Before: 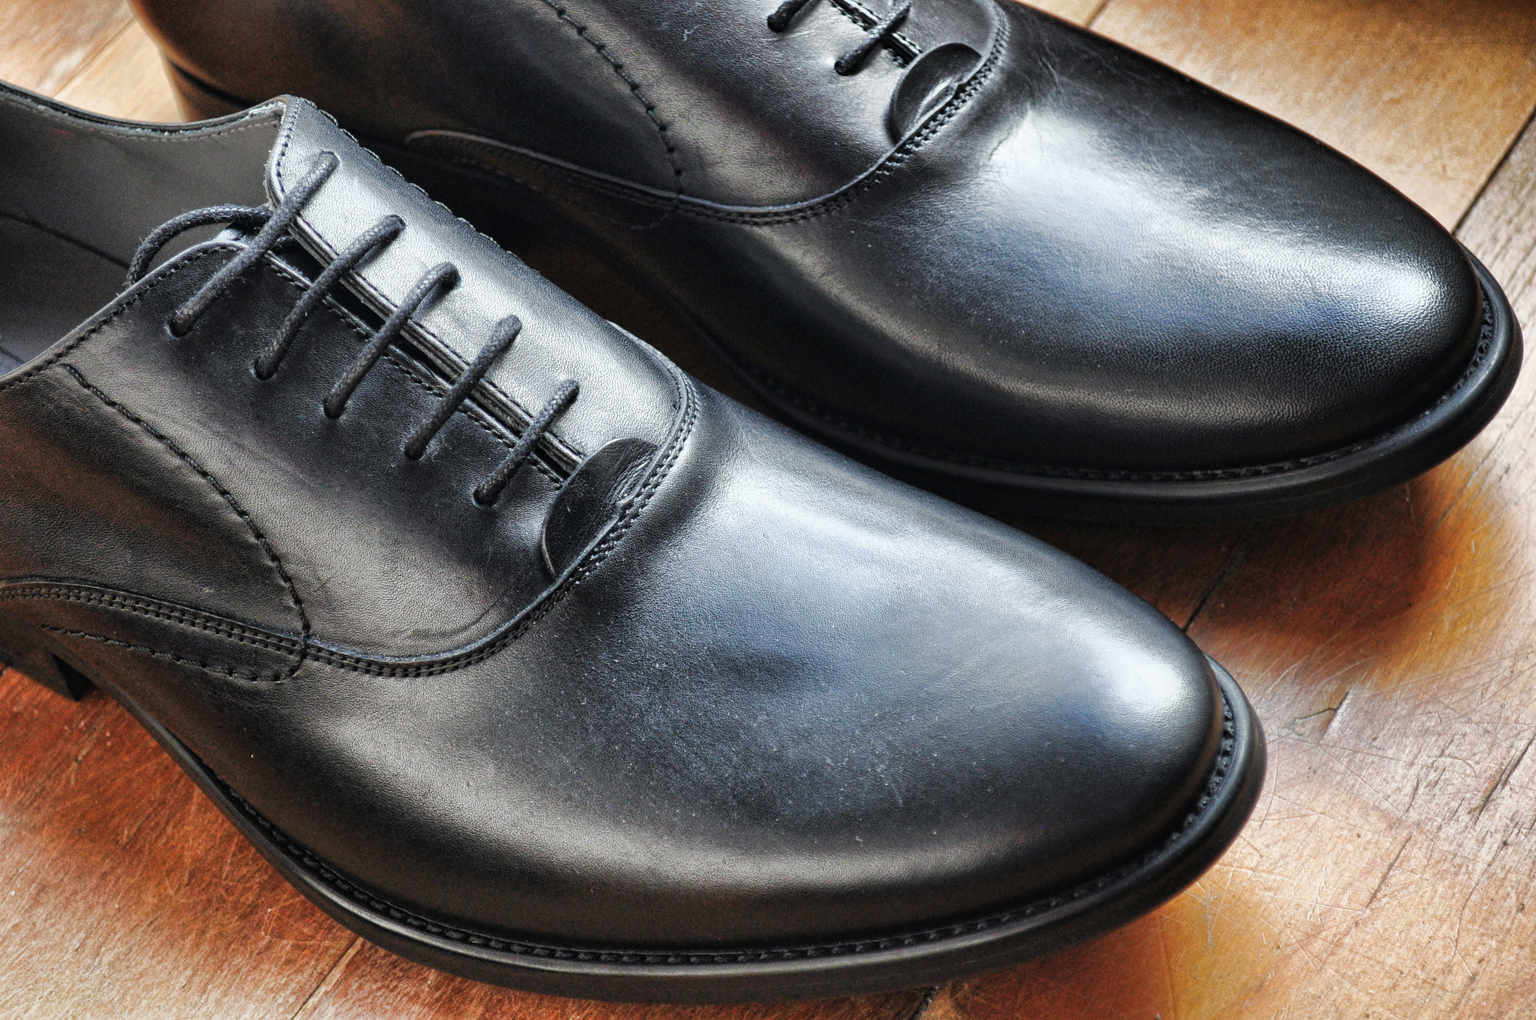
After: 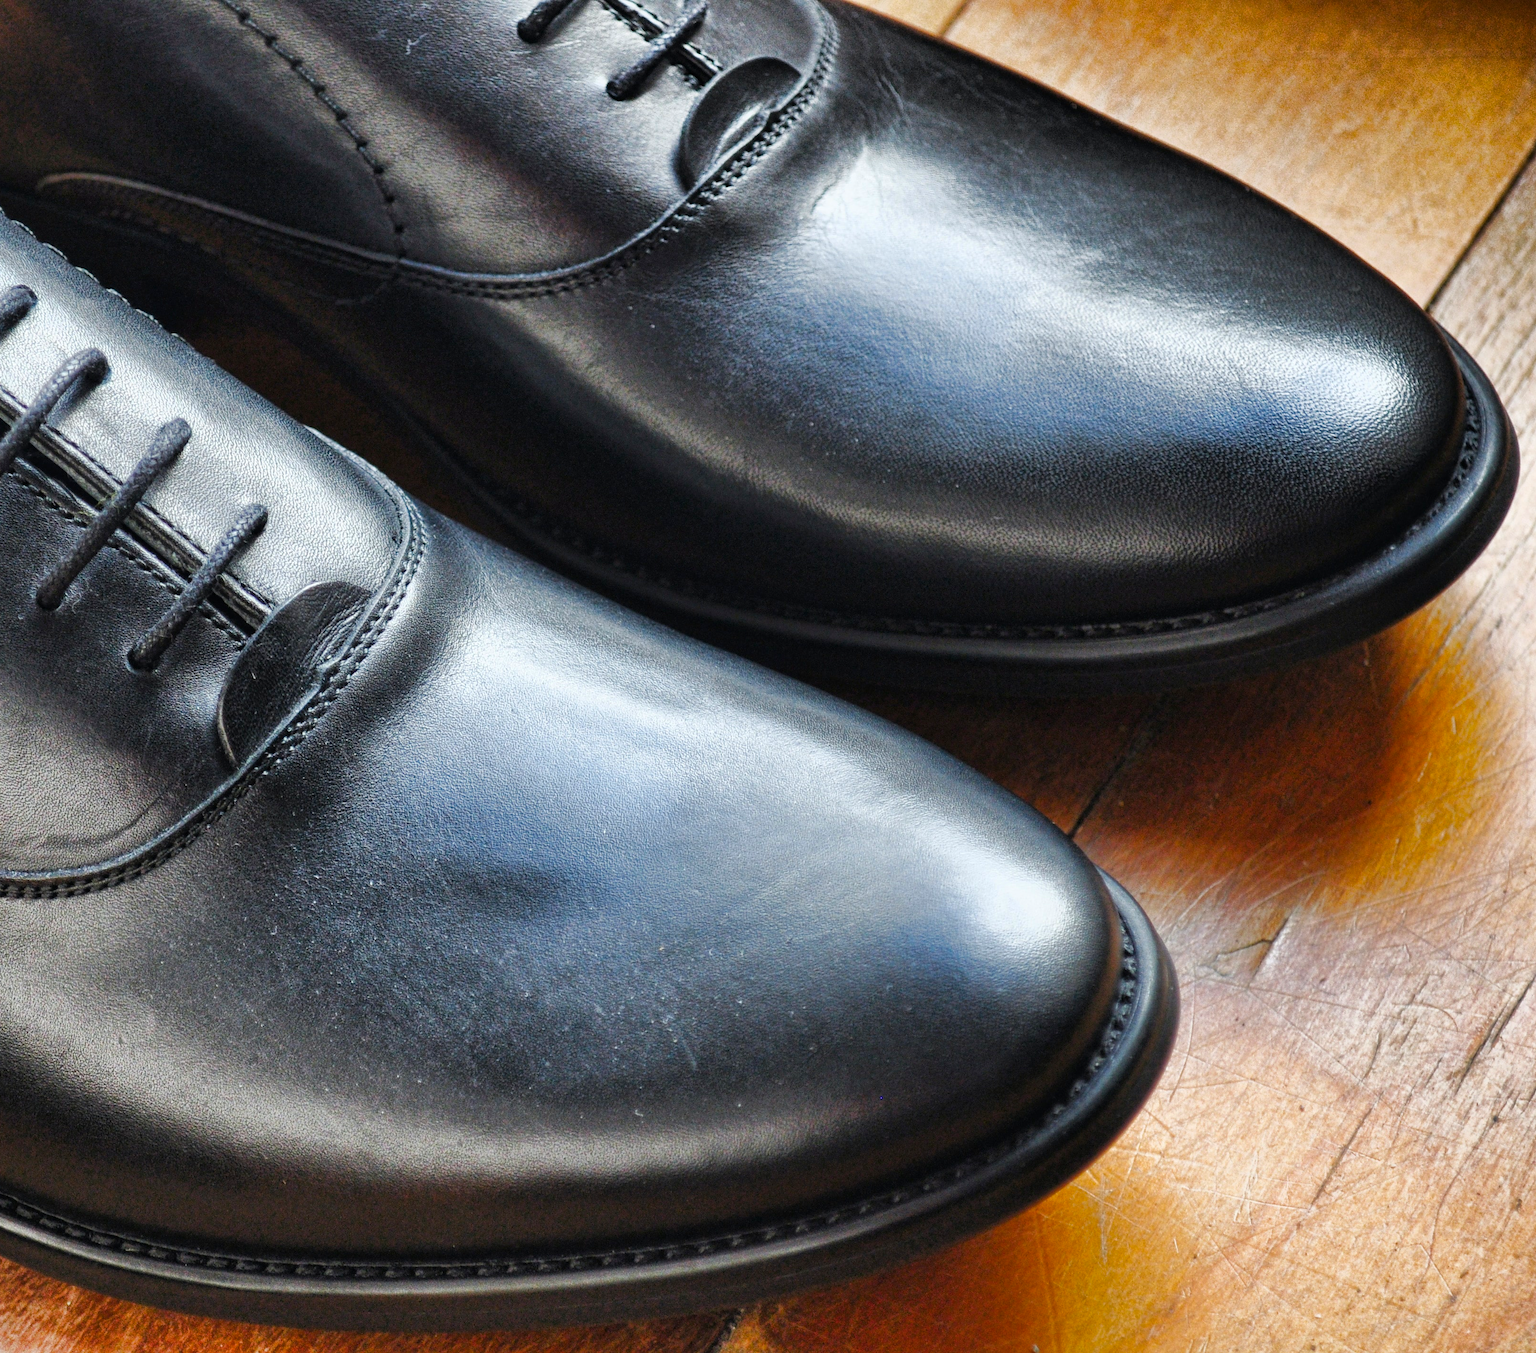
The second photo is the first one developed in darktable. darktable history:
crop and rotate: left 24.6%
color balance rgb: perceptual saturation grading › global saturation 30%, global vibrance 20%
